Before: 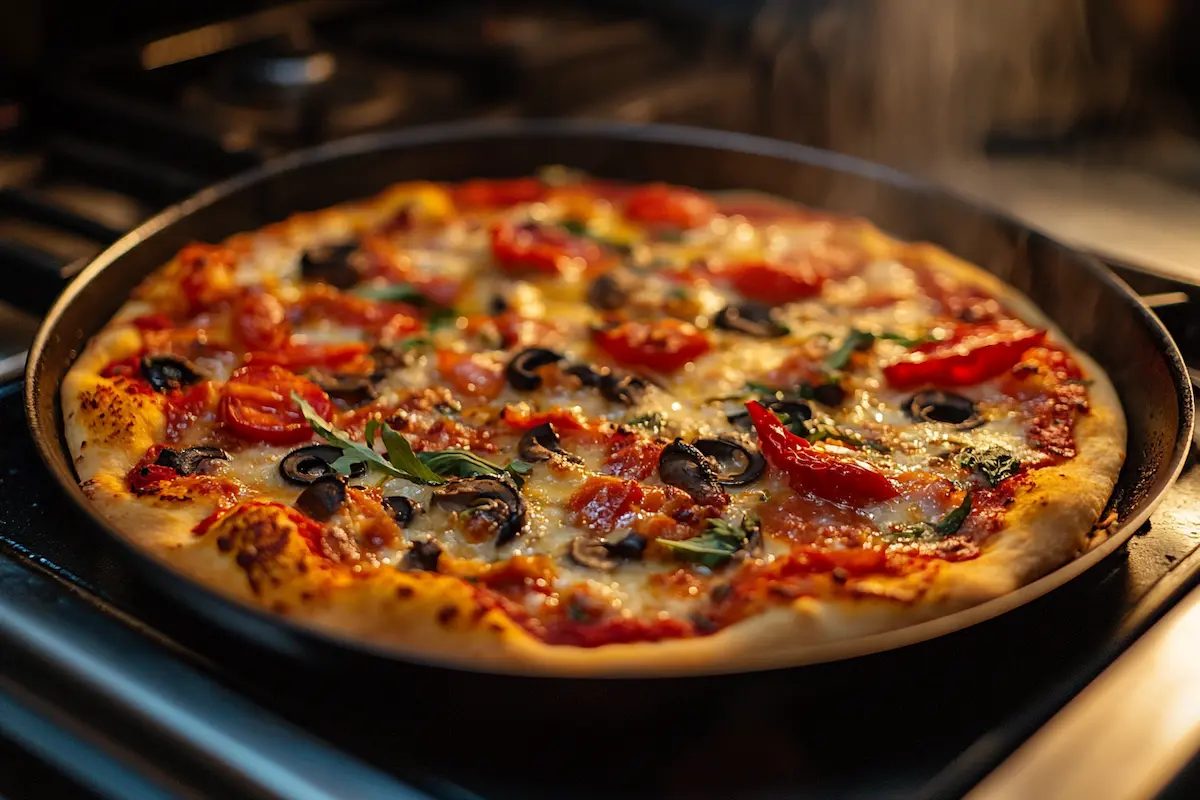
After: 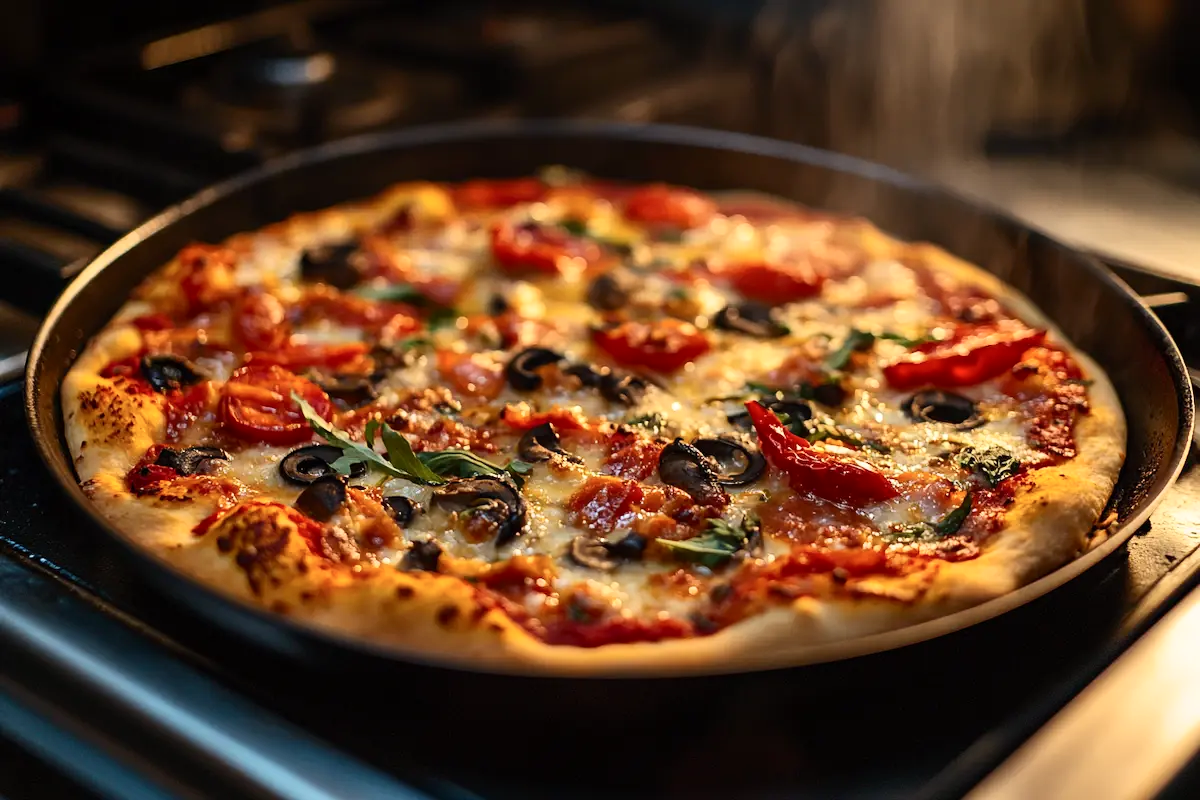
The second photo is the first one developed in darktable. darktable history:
contrast brightness saturation: contrast 0.239, brightness 0.095
